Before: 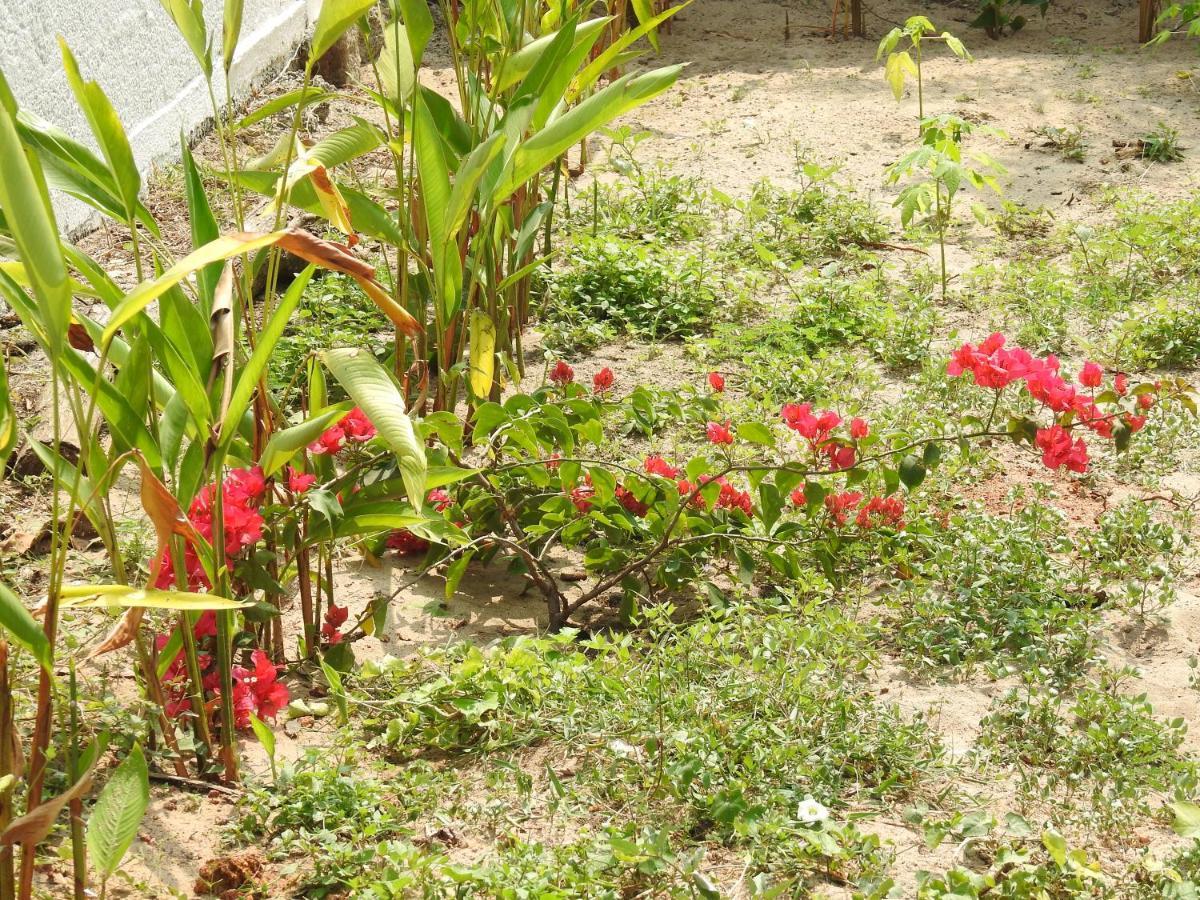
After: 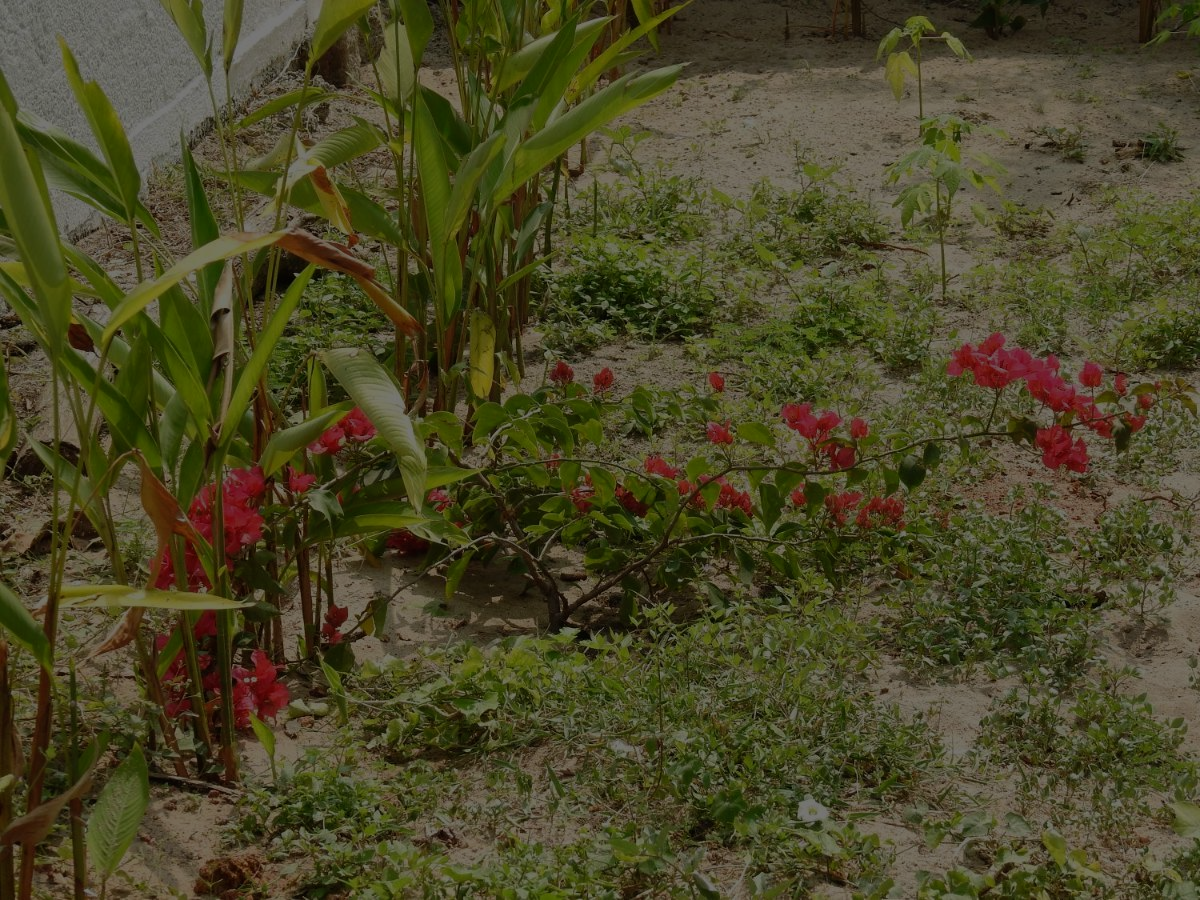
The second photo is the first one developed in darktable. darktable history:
exposure: exposure -2.446 EV
